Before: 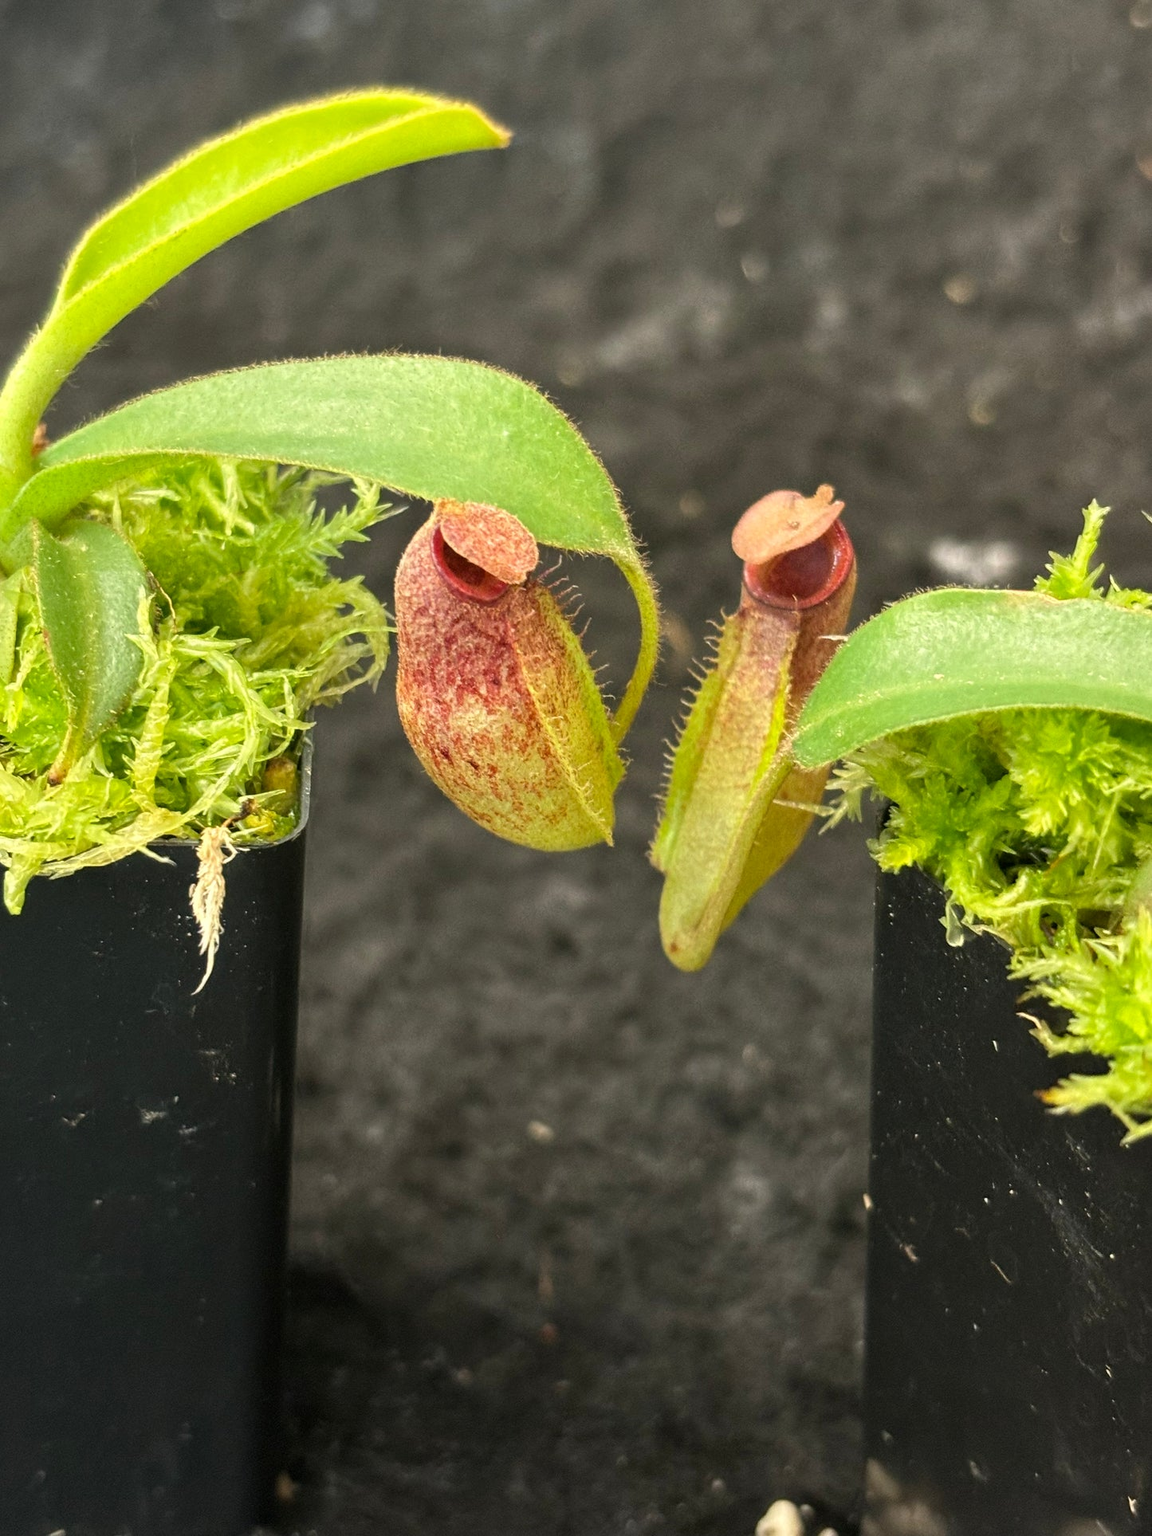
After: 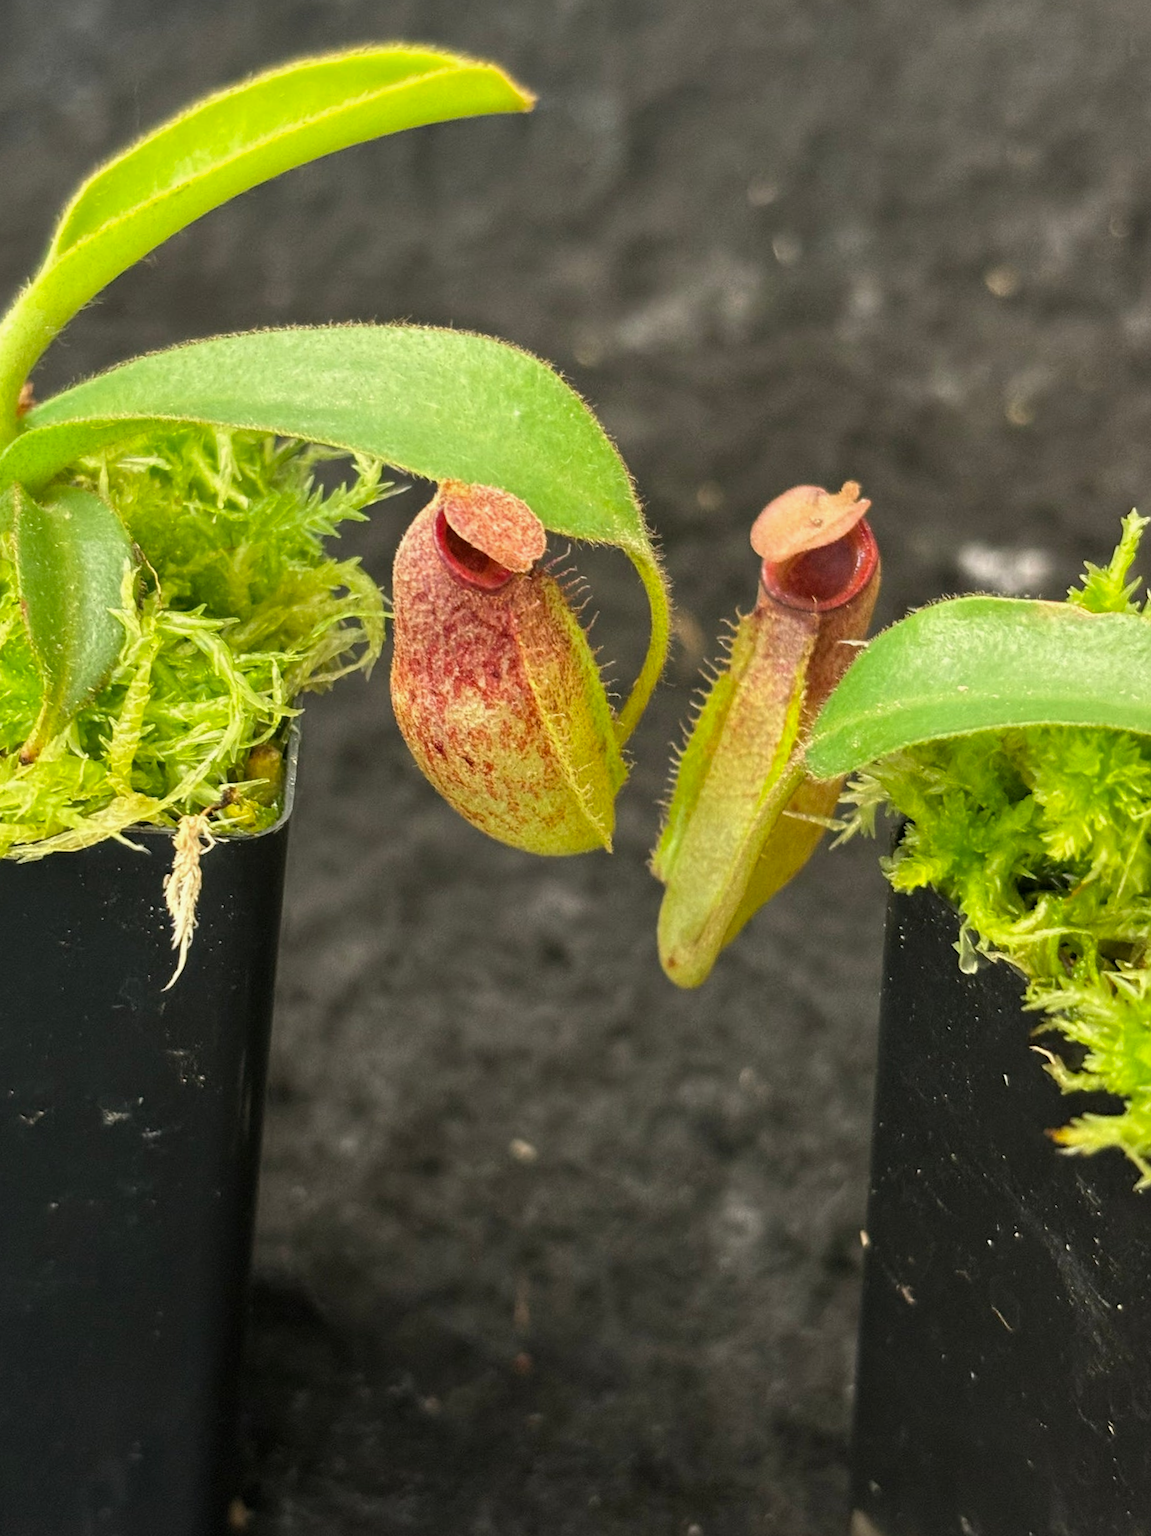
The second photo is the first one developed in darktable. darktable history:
crop and rotate: angle -2.38°
exposure: exposure -0.072 EV, compensate highlight preservation false
vibrance: on, module defaults
